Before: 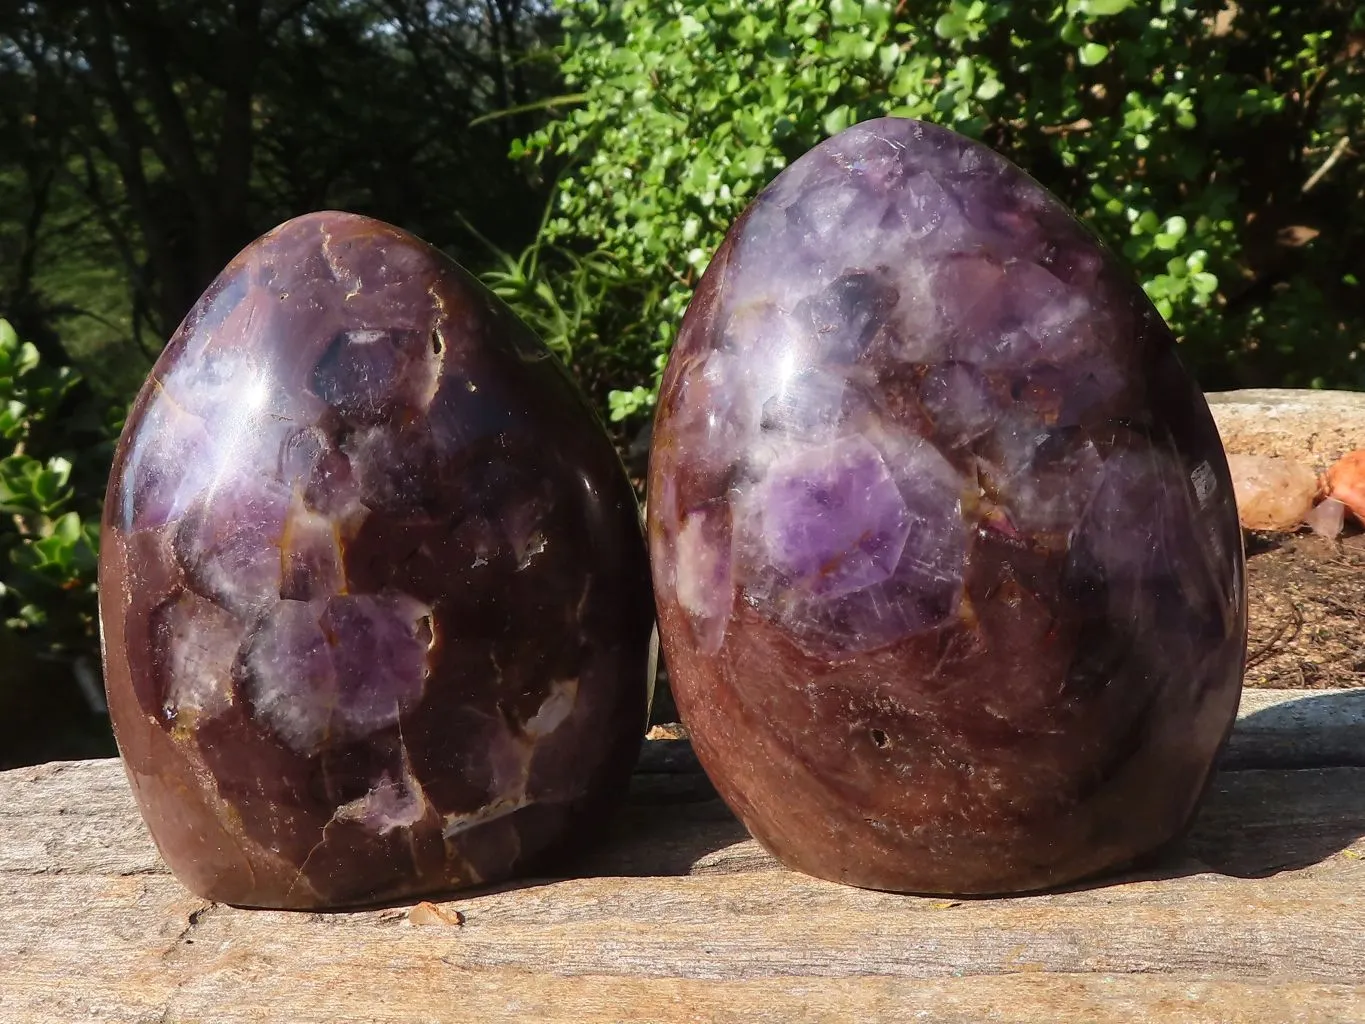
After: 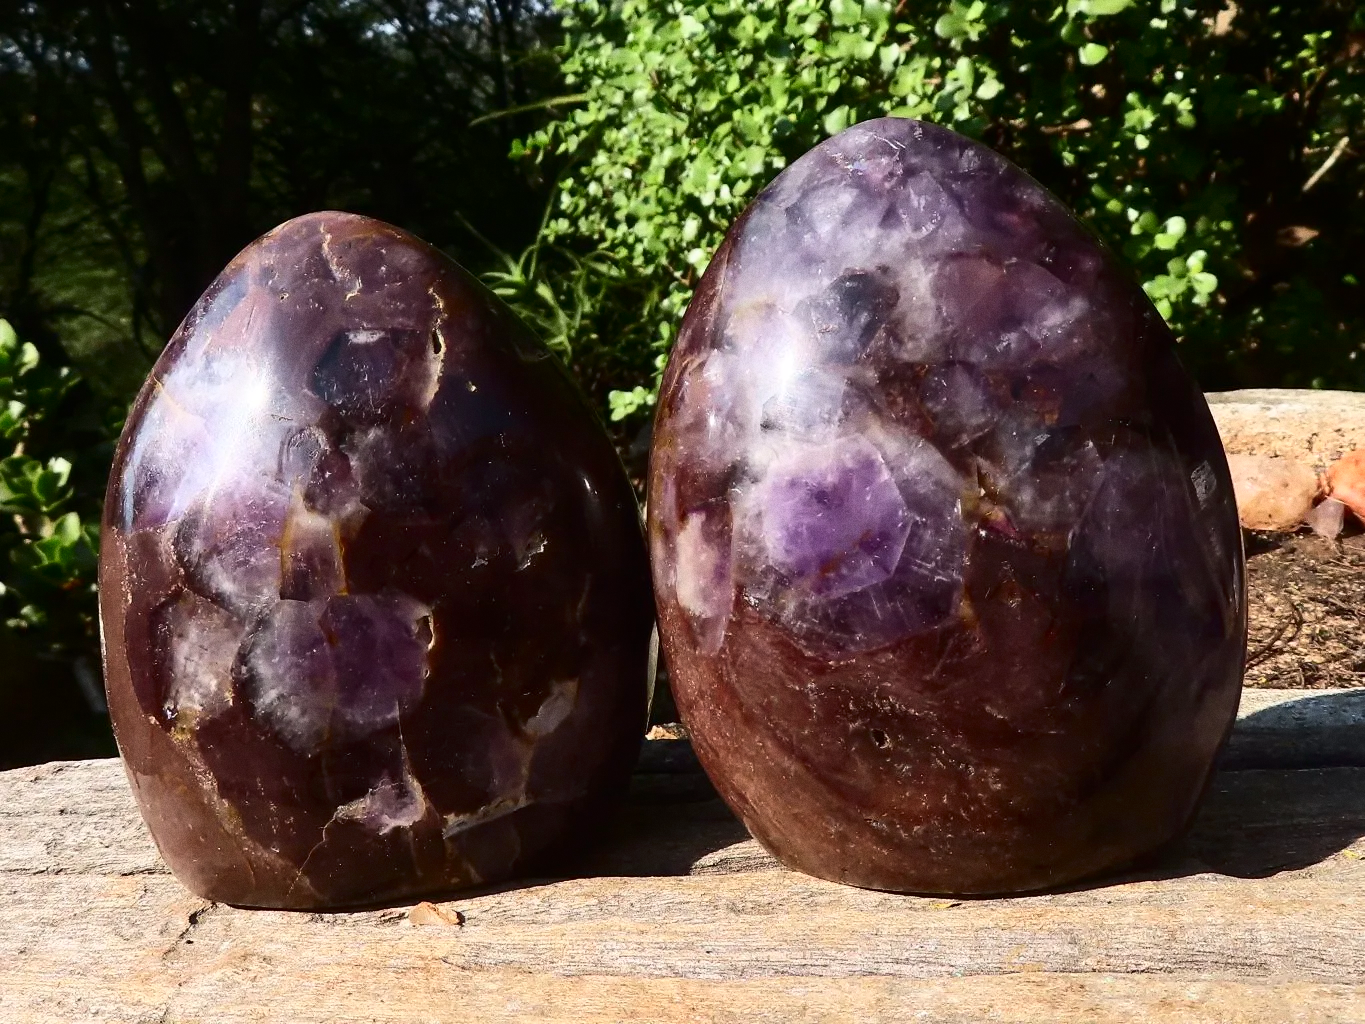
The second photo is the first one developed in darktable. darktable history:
grain: on, module defaults
contrast brightness saturation: contrast 0.28
